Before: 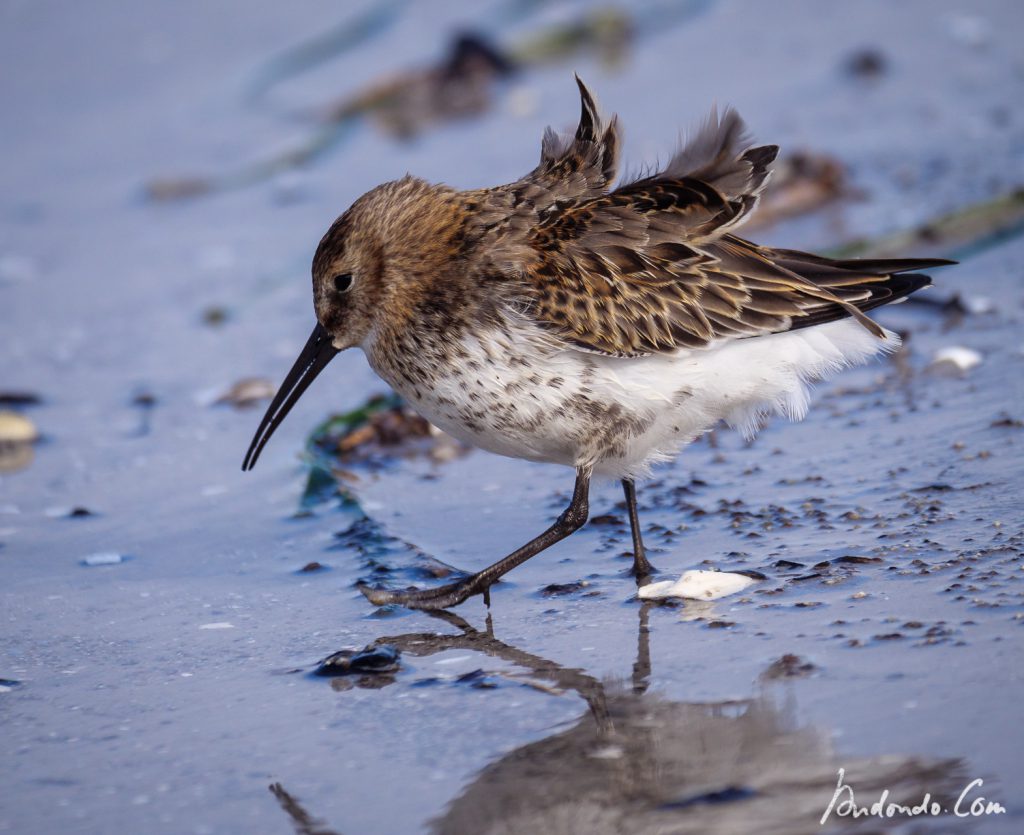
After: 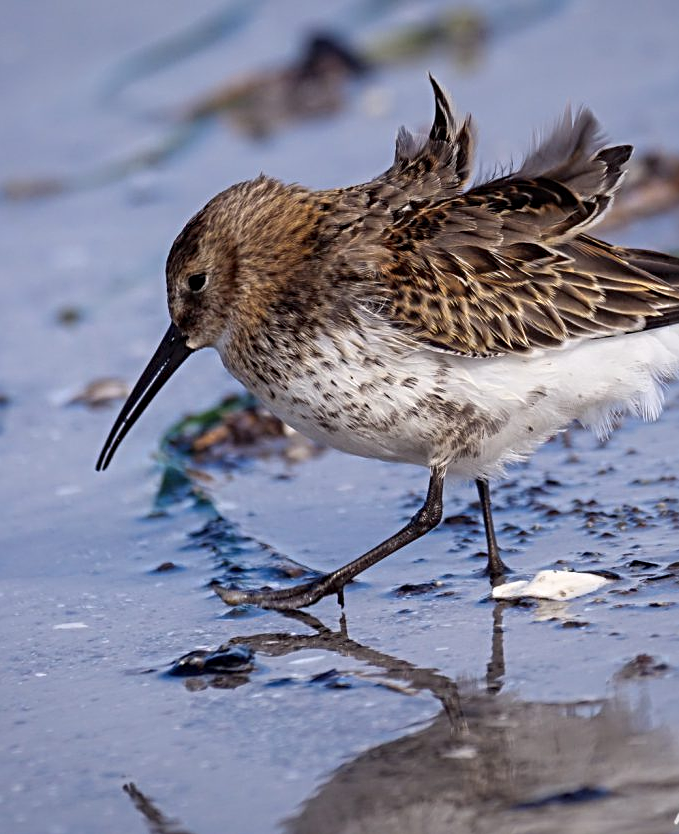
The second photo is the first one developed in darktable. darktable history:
crop and rotate: left 14.327%, right 19.344%
sharpen: radius 4
